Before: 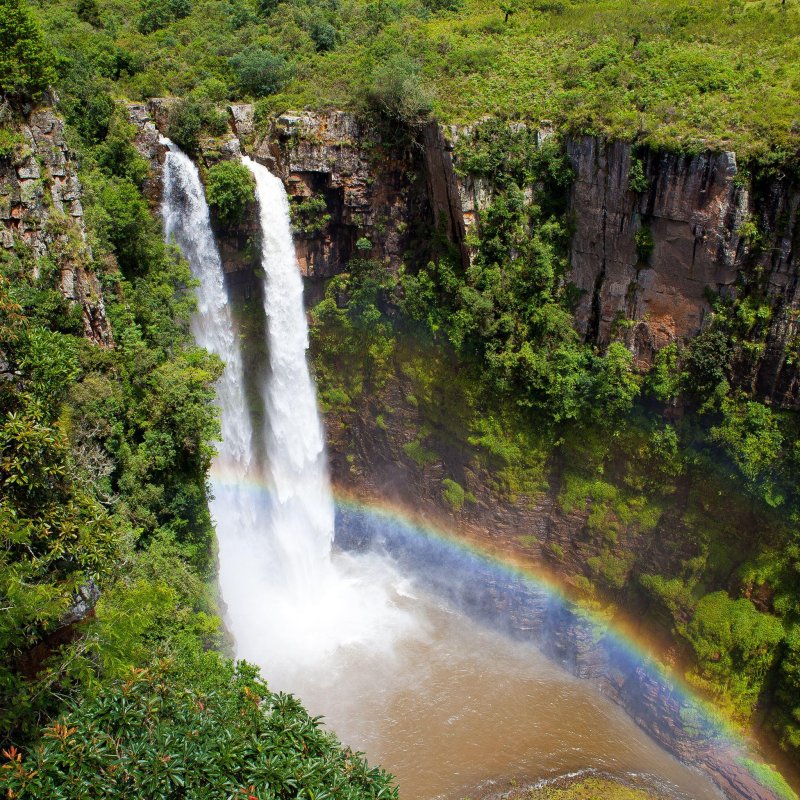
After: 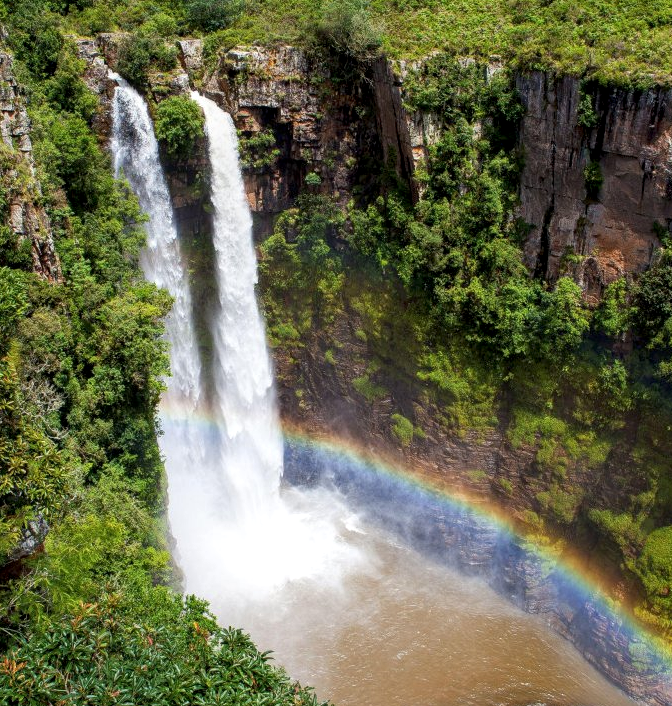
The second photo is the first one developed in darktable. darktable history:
crop: left 6.446%, top 8.188%, right 9.538%, bottom 3.548%
local contrast: detail 130%
